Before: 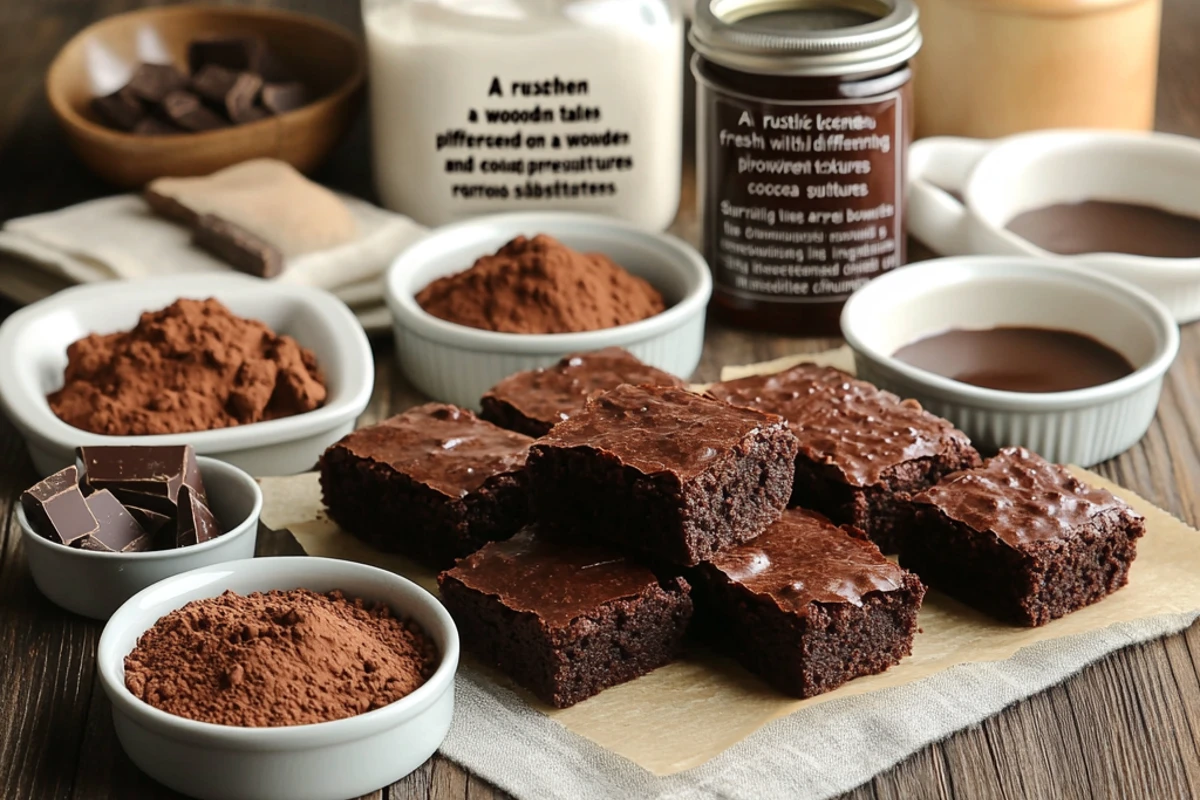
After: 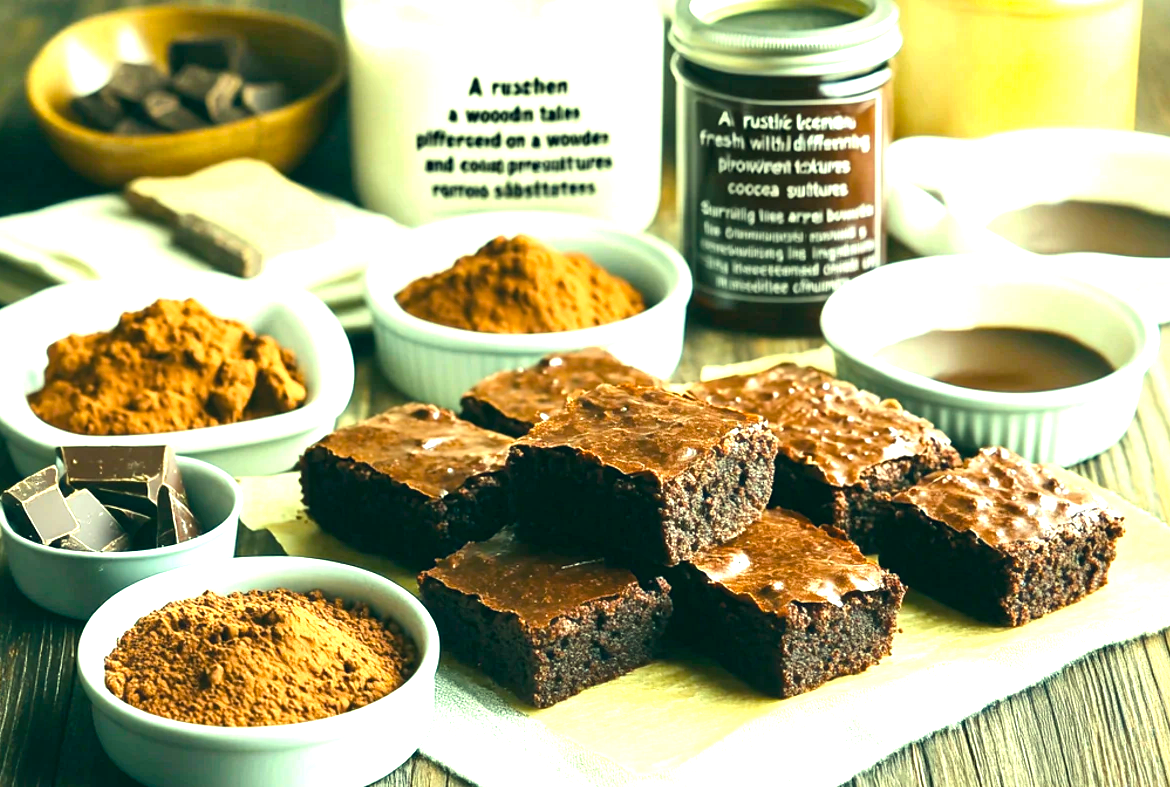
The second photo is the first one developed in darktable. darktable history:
crop and rotate: left 1.742%, right 0.708%, bottom 1.548%
color balance rgb: power › hue 329.86°, perceptual saturation grading › global saturation 25.105%, global vibrance 20%
local contrast: mode bilateral grid, contrast 99, coarseness 99, detail 107%, midtone range 0.2
exposure: black level correction 0, exposure 1.758 EV, compensate exposure bias true, compensate highlight preservation false
color correction: highlights a* -19.68, highlights b* 9.8, shadows a* -20.84, shadows b* -10.84
